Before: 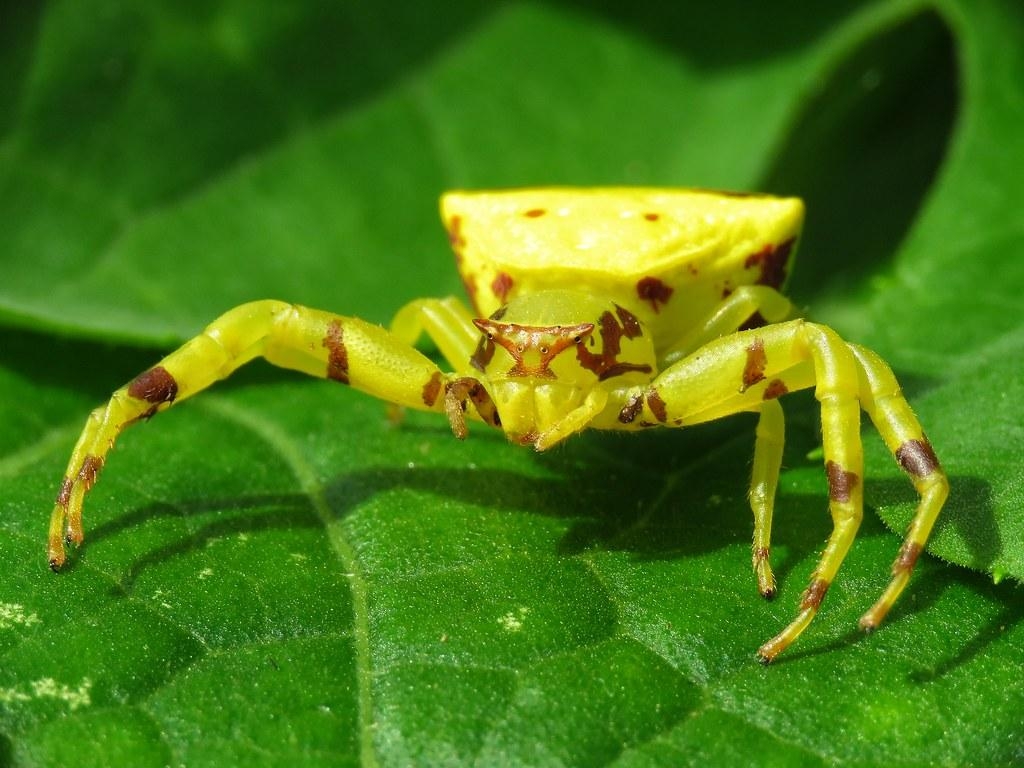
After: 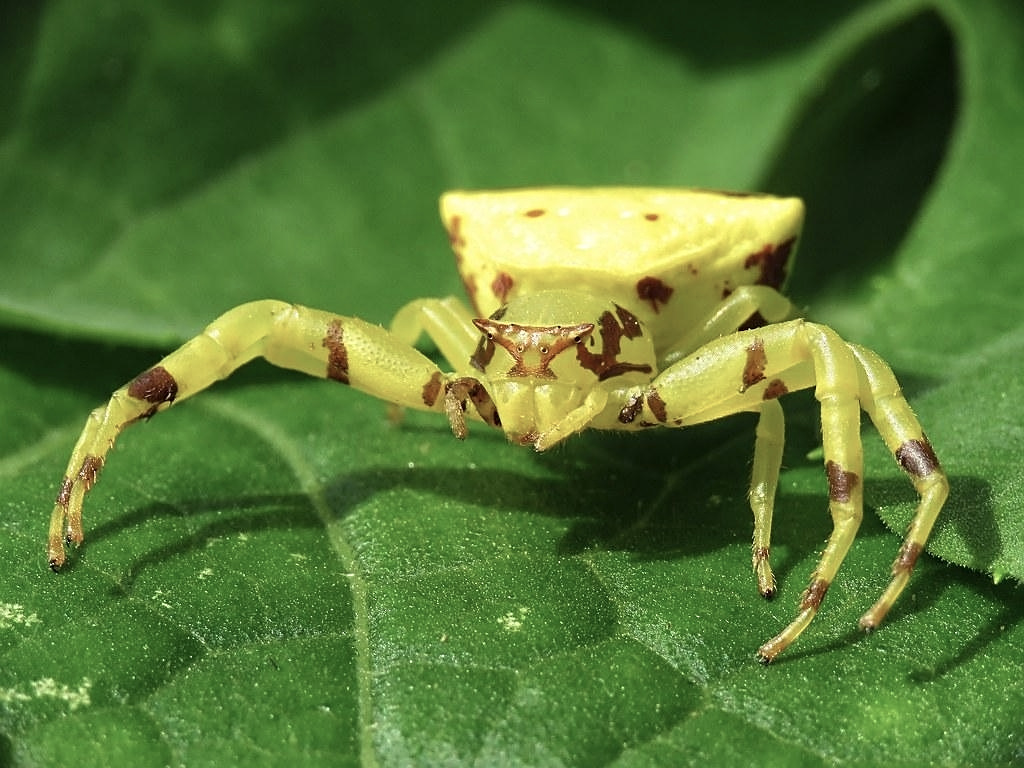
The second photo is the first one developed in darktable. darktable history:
contrast brightness saturation: contrast 0.102, saturation -0.293
sharpen: on, module defaults
